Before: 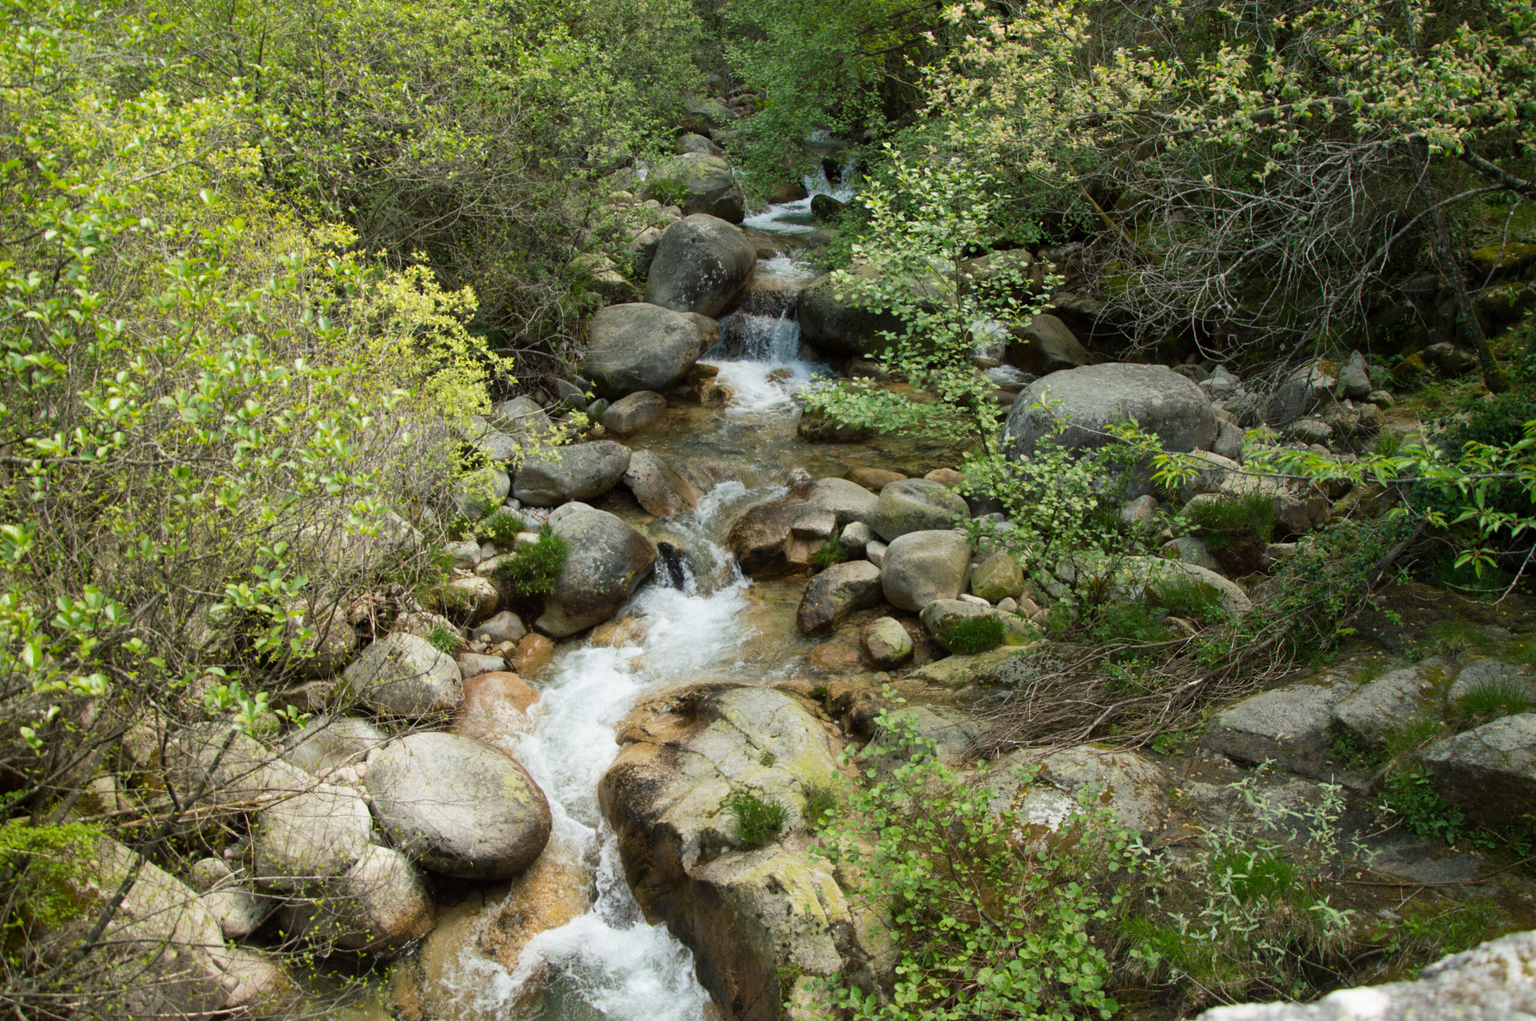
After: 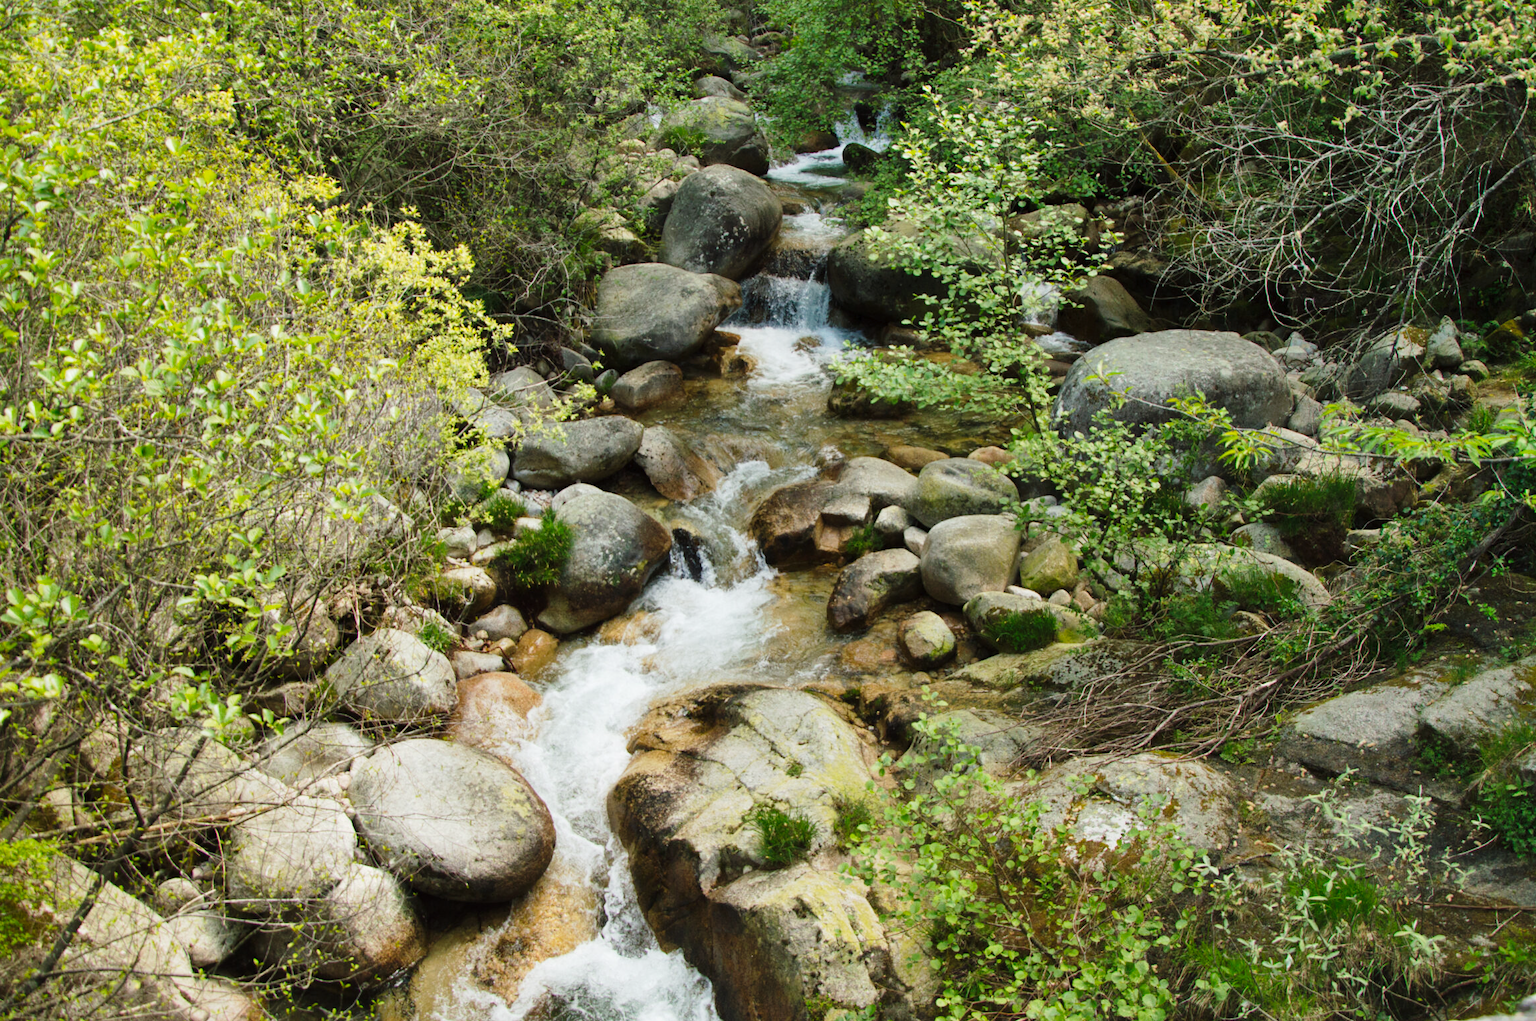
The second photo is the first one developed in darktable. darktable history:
tone curve: curves: ch0 [(0, 0) (0.003, 0.008) (0.011, 0.017) (0.025, 0.027) (0.044, 0.043) (0.069, 0.059) (0.1, 0.086) (0.136, 0.112) (0.177, 0.152) (0.224, 0.203) (0.277, 0.277) (0.335, 0.346) (0.399, 0.439) (0.468, 0.527) (0.543, 0.613) (0.623, 0.693) (0.709, 0.787) (0.801, 0.863) (0.898, 0.927) (1, 1)], preserve colors none
crop: left 3.305%, top 6.436%, right 6.389%, bottom 3.258%
shadows and highlights: soften with gaussian
